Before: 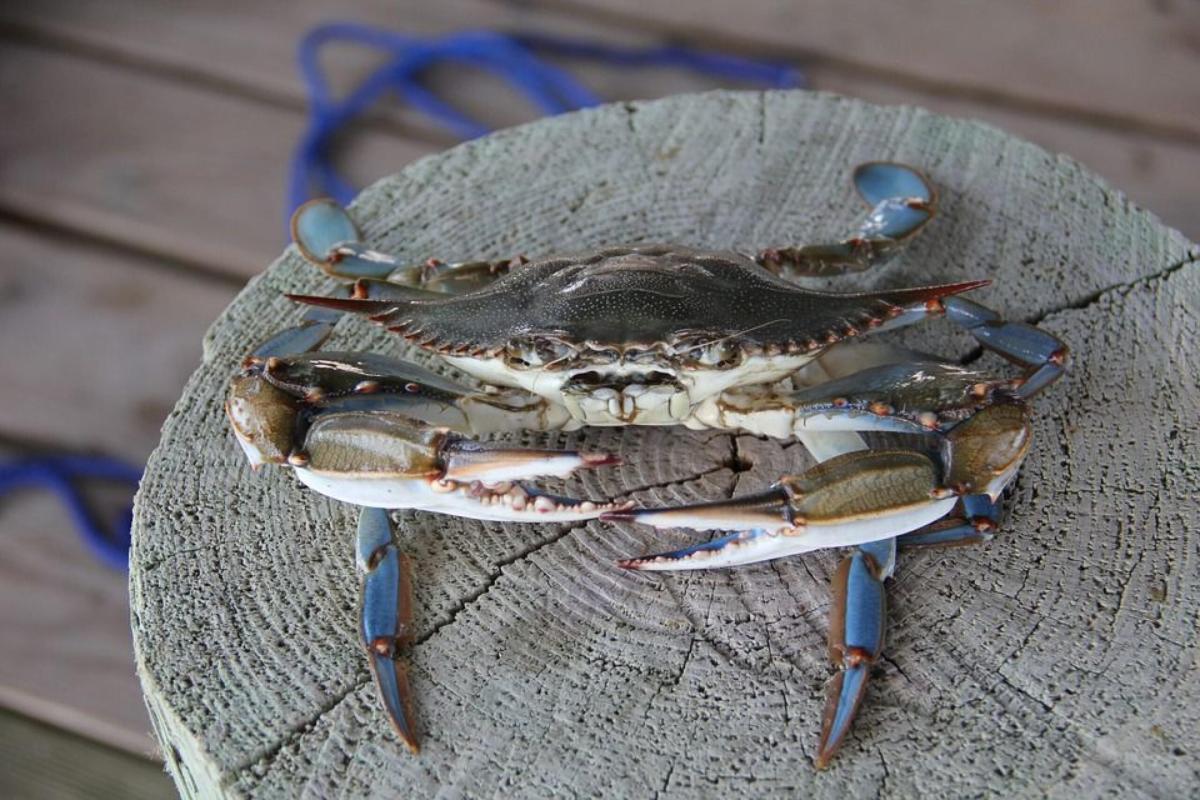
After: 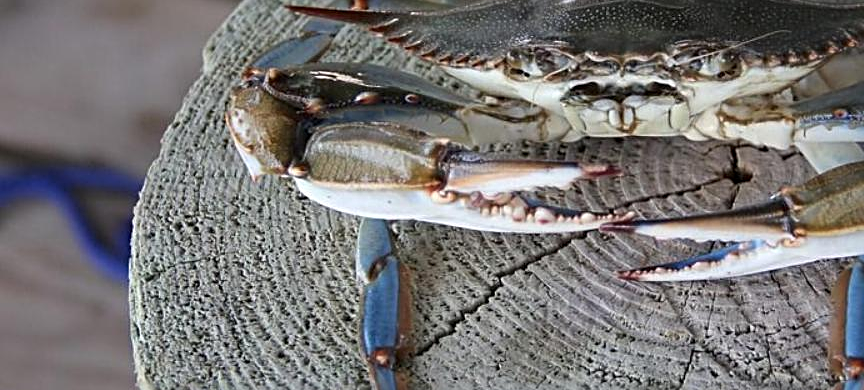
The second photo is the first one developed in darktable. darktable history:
crop: top 36.125%, right 27.939%, bottom 15.038%
sharpen: radius 2.754
